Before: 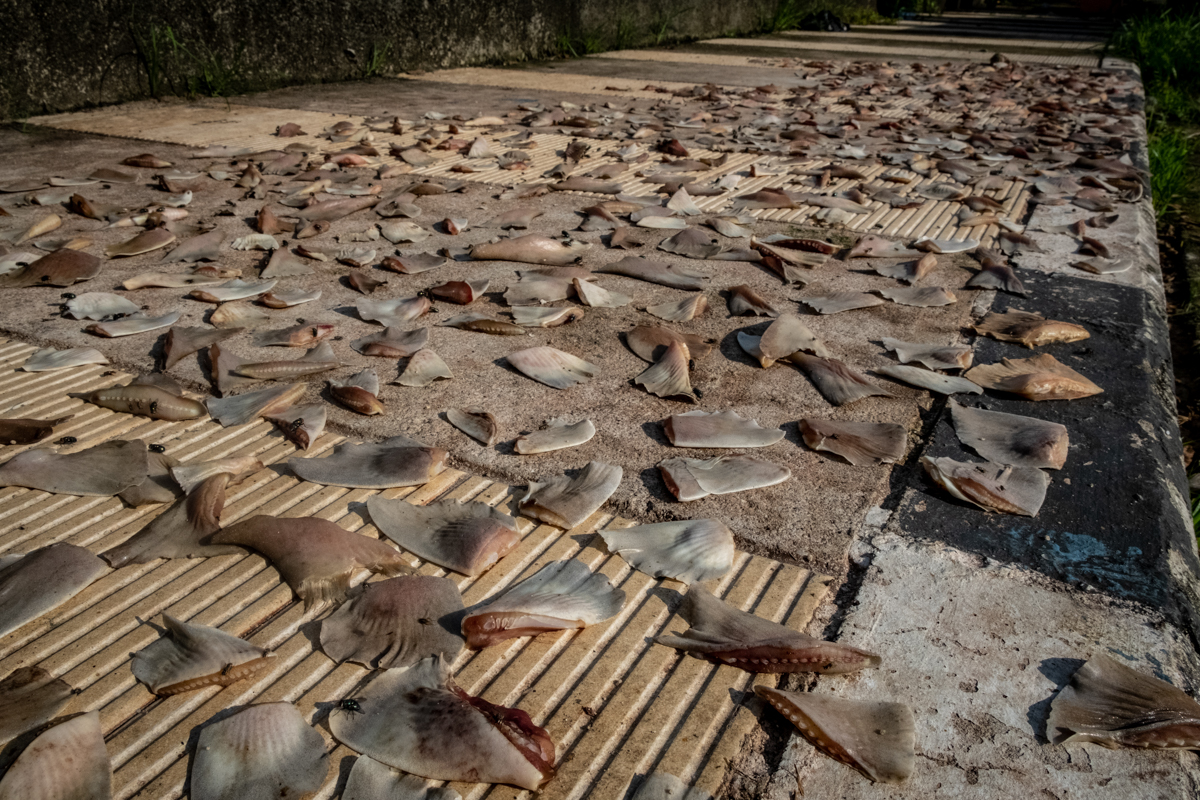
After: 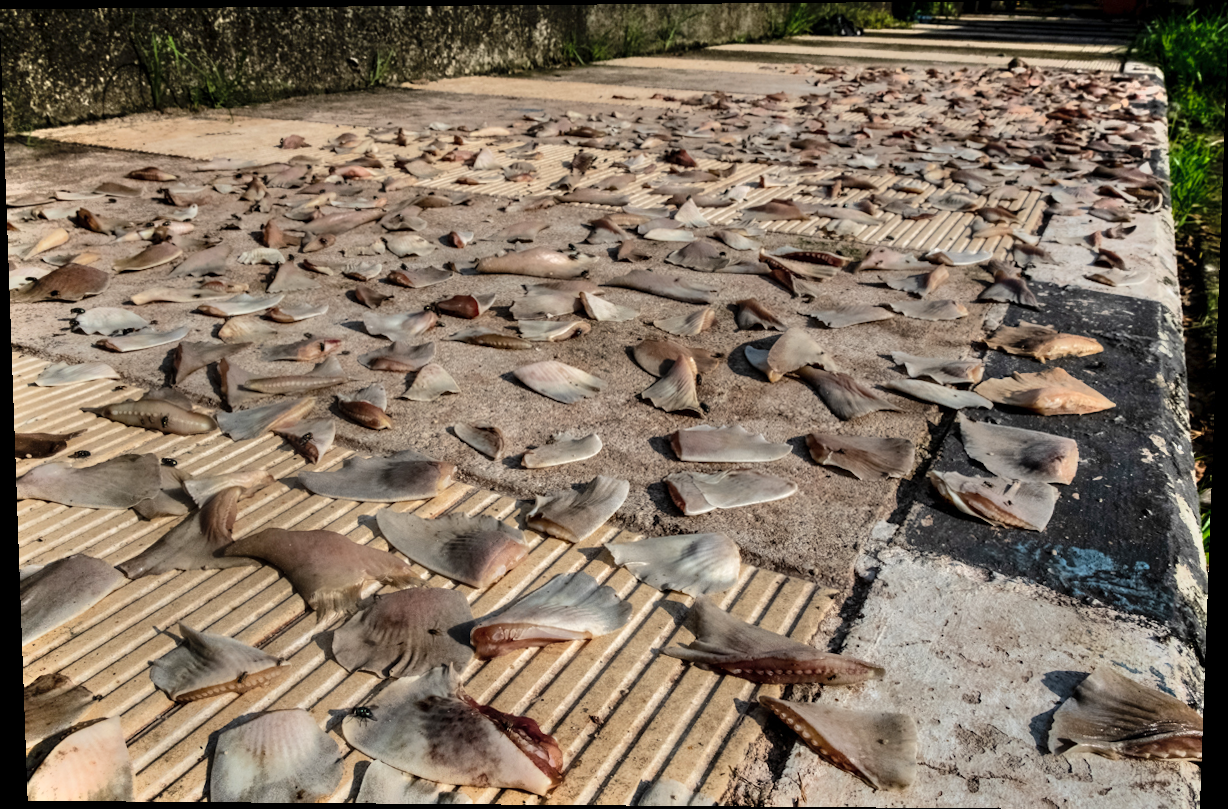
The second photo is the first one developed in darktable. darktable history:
shadows and highlights: radius 110.86, shadows 51.09, white point adjustment 9.16, highlights -4.17, highlights color adjustment 32.2%, soften with gaussian
rotate and perspective: lens shift (vertical) 0.048, lens shift (horizontal) -0.024, automatic cropping off
color zones: curves: ch0 [(0, 0.5) (0.143, 0.5) (0.286, 0.5) (0.429, 0.5) (0.571, 0.5) (0.714, 0.476) (0.857, 0.5) (1, 0.5)]; ch2 [(0, 0.5) (0.143, 0.5) (0.286, 0.5) (0.429, 0.5) (0.571, 0.5) (0.714, 0.487) (0.857, 0.5) (1, 0.5)]
tone equalizer: on, module defaults
